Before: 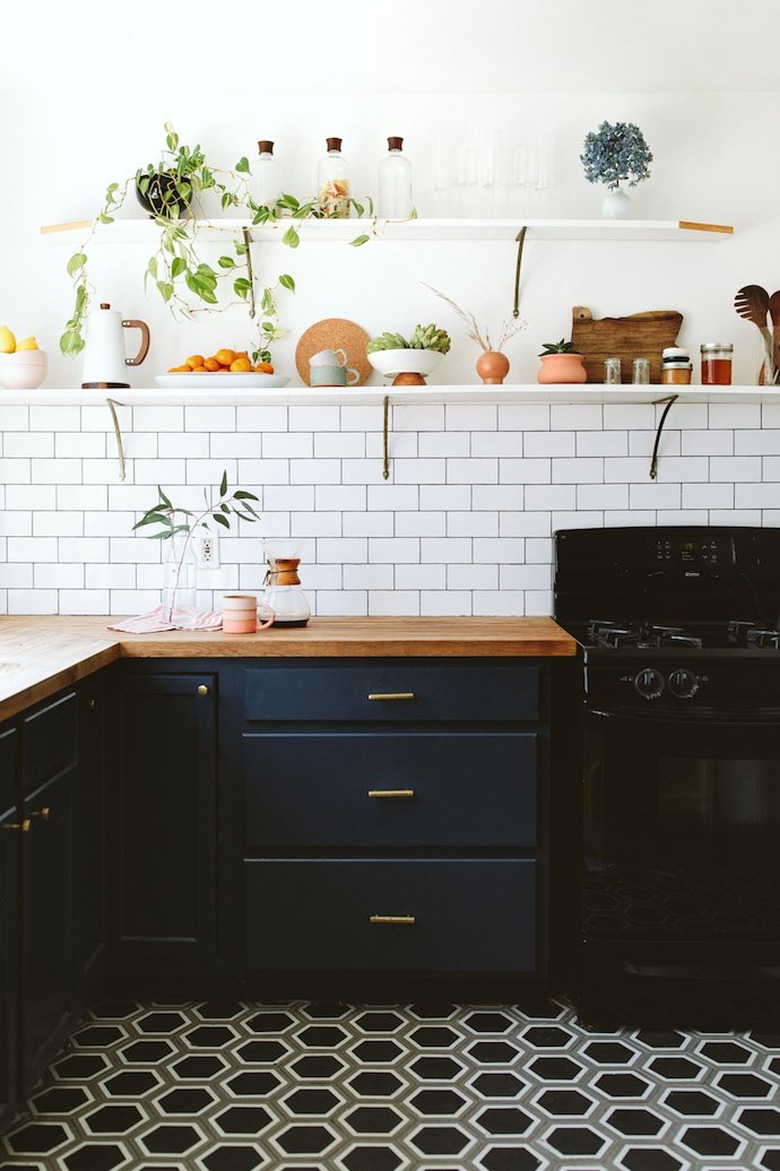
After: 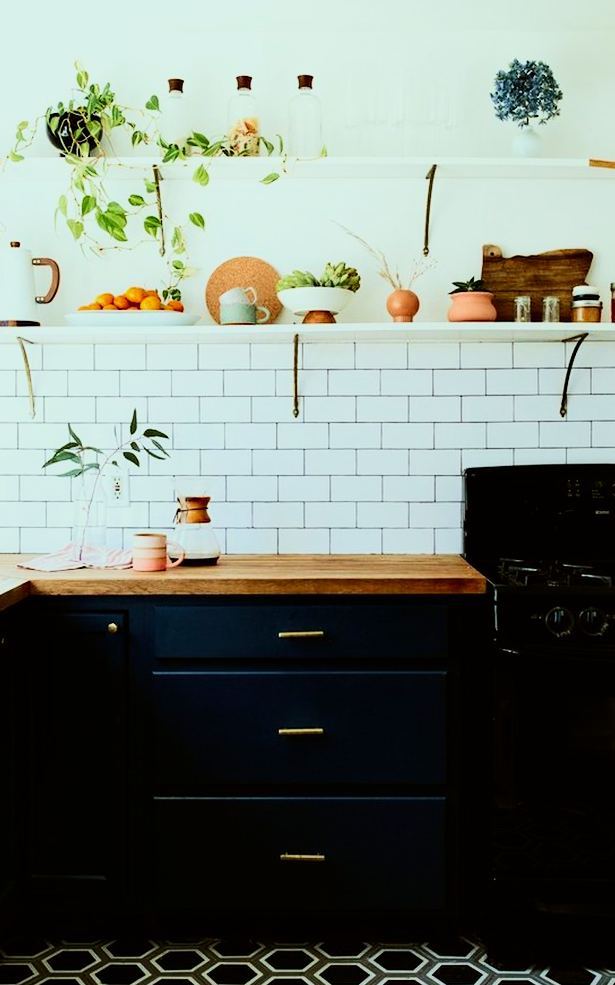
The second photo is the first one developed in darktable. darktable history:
contrast brightness saturation: contrast 0.194, brightness -0.103, saturation 0.208
velvia: on, module defaults
color correction: highlights a* -6.61, highlights b* 0.62
filmic rgb: black relative exposure -16 EV, white relative exposure 5.28 EV, threshold 5.99 EV, hardness 5.91, contrast 1.247, enable highlight reconstruction true
crop: left 11.542%, top 5.332%, right 9.595%, bottom 10.496%
